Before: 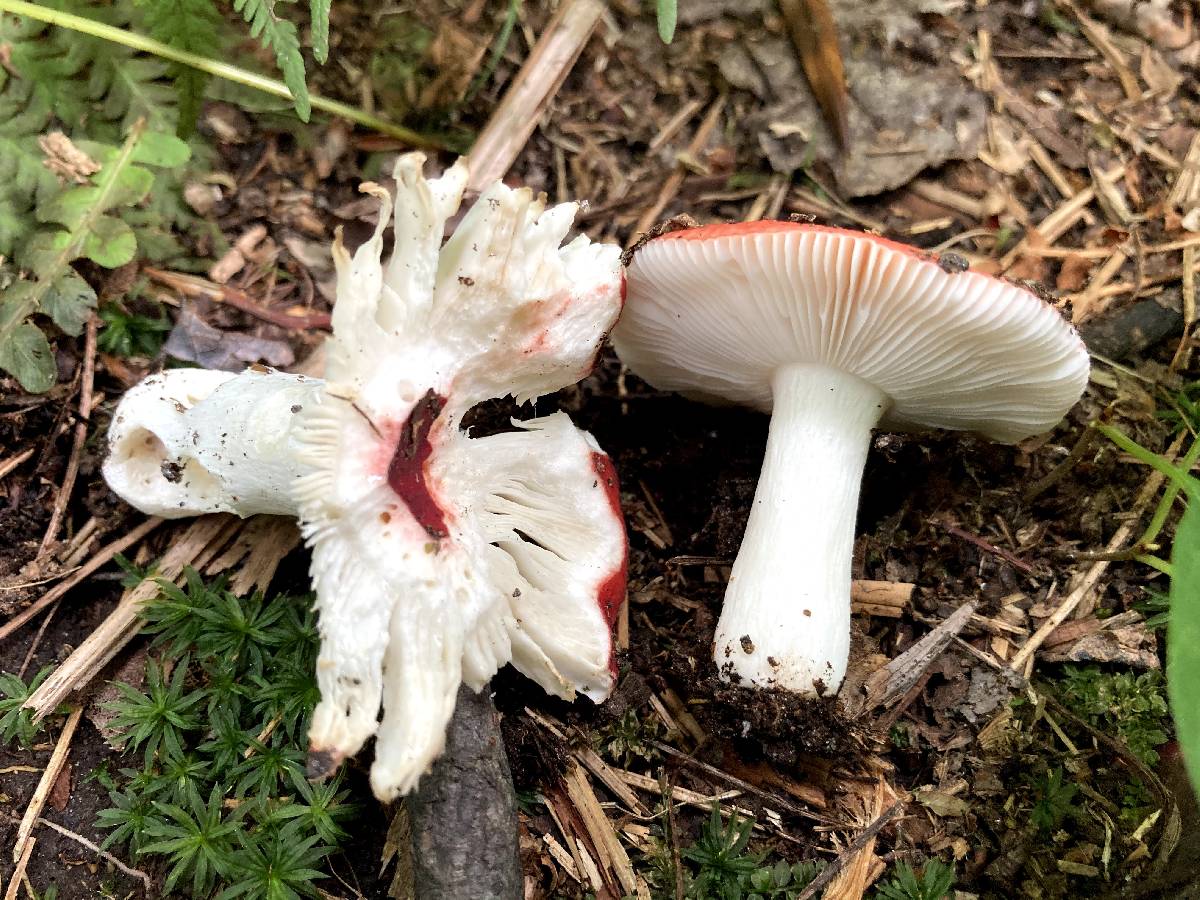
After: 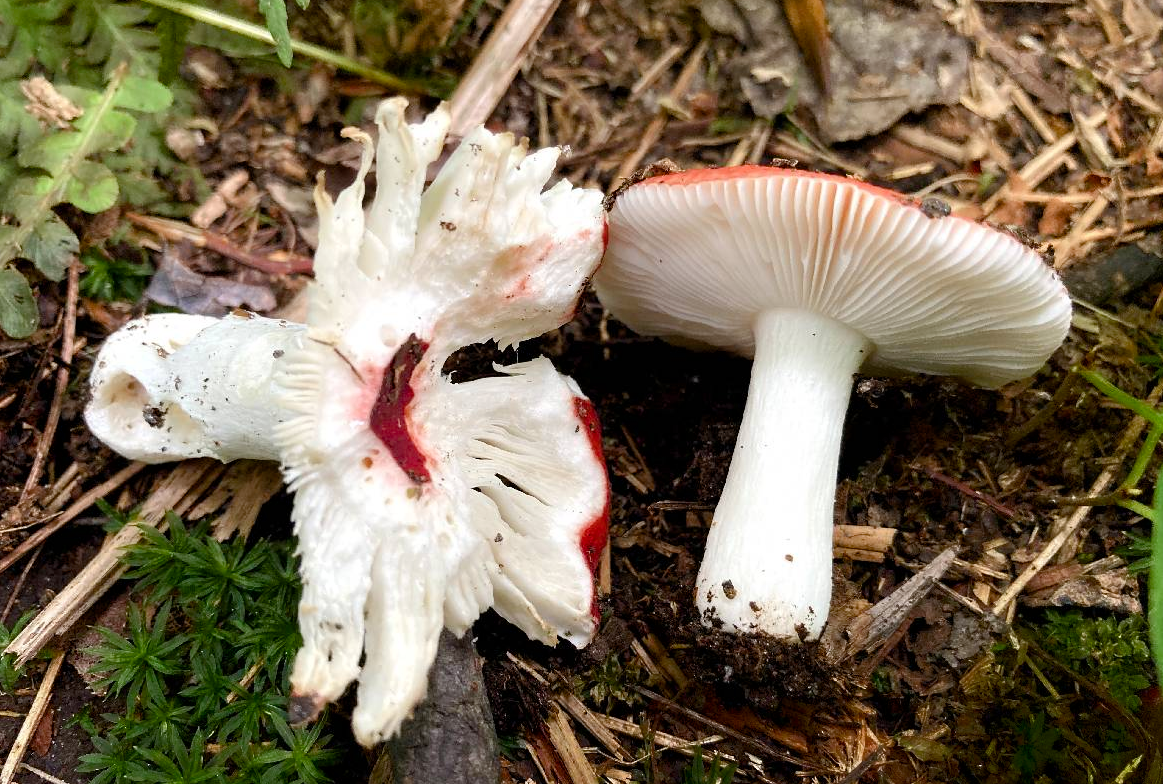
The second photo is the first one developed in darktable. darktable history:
crop: left 1.501%, top 6.142%, right 1.54%, bottom 6.693%
shadows and highlights: shadows -71.25, highlights 34.2, soften with gaussian
color balance rgb: perceptual saturation grading › global saturation 20%, perceptual saturation grading › highlights -25.264%, perceptual saturation grading › shadows 25.072%
